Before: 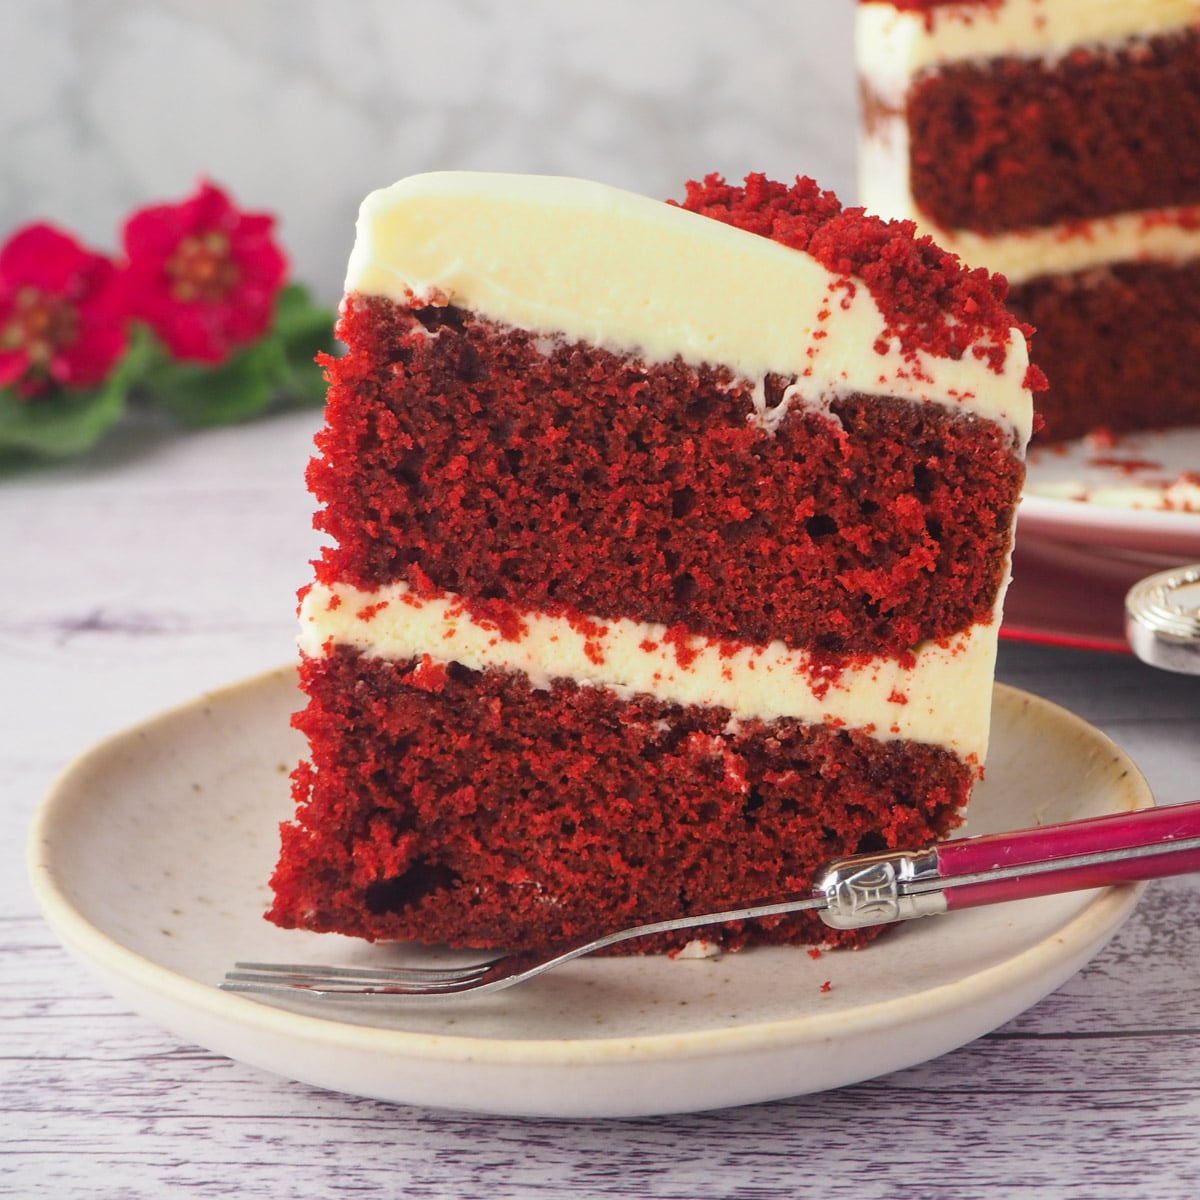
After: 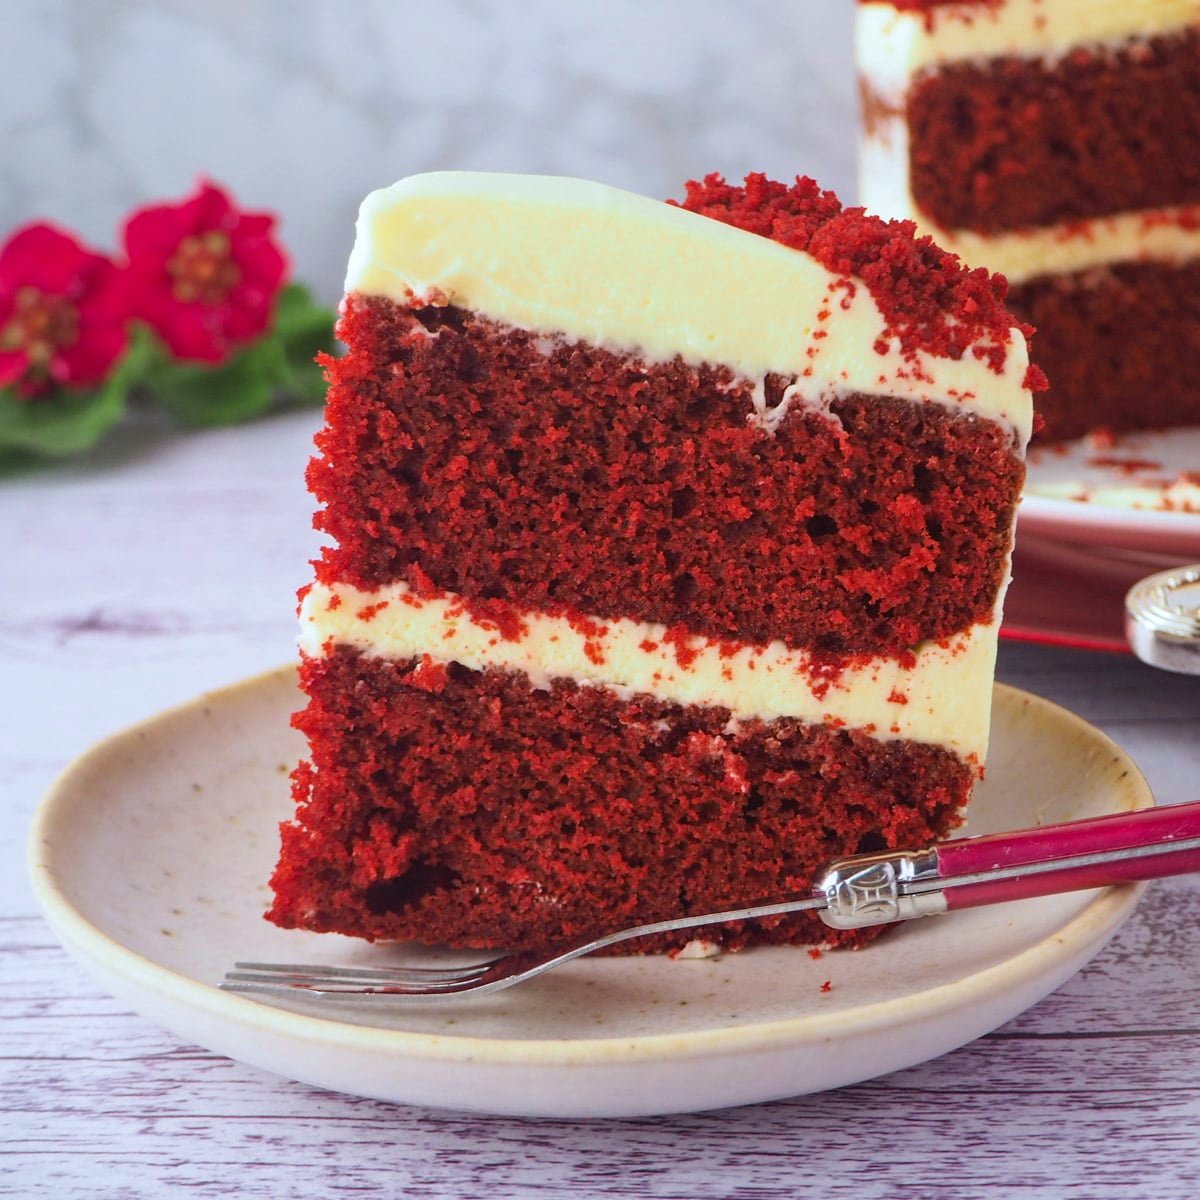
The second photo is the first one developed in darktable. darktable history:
exposure: exposure 0 EV, compensate highlight preservation false
white balance: red 0.984, blue 1.059
velvia: on, module defaults
haze removal: strength 0.12, distance 0.25, compatibility mode true, adaptive false
color correction: highlights a* -2.73, highlights b* -2.09, shadows a* 2.41, shadows b* 2.73
